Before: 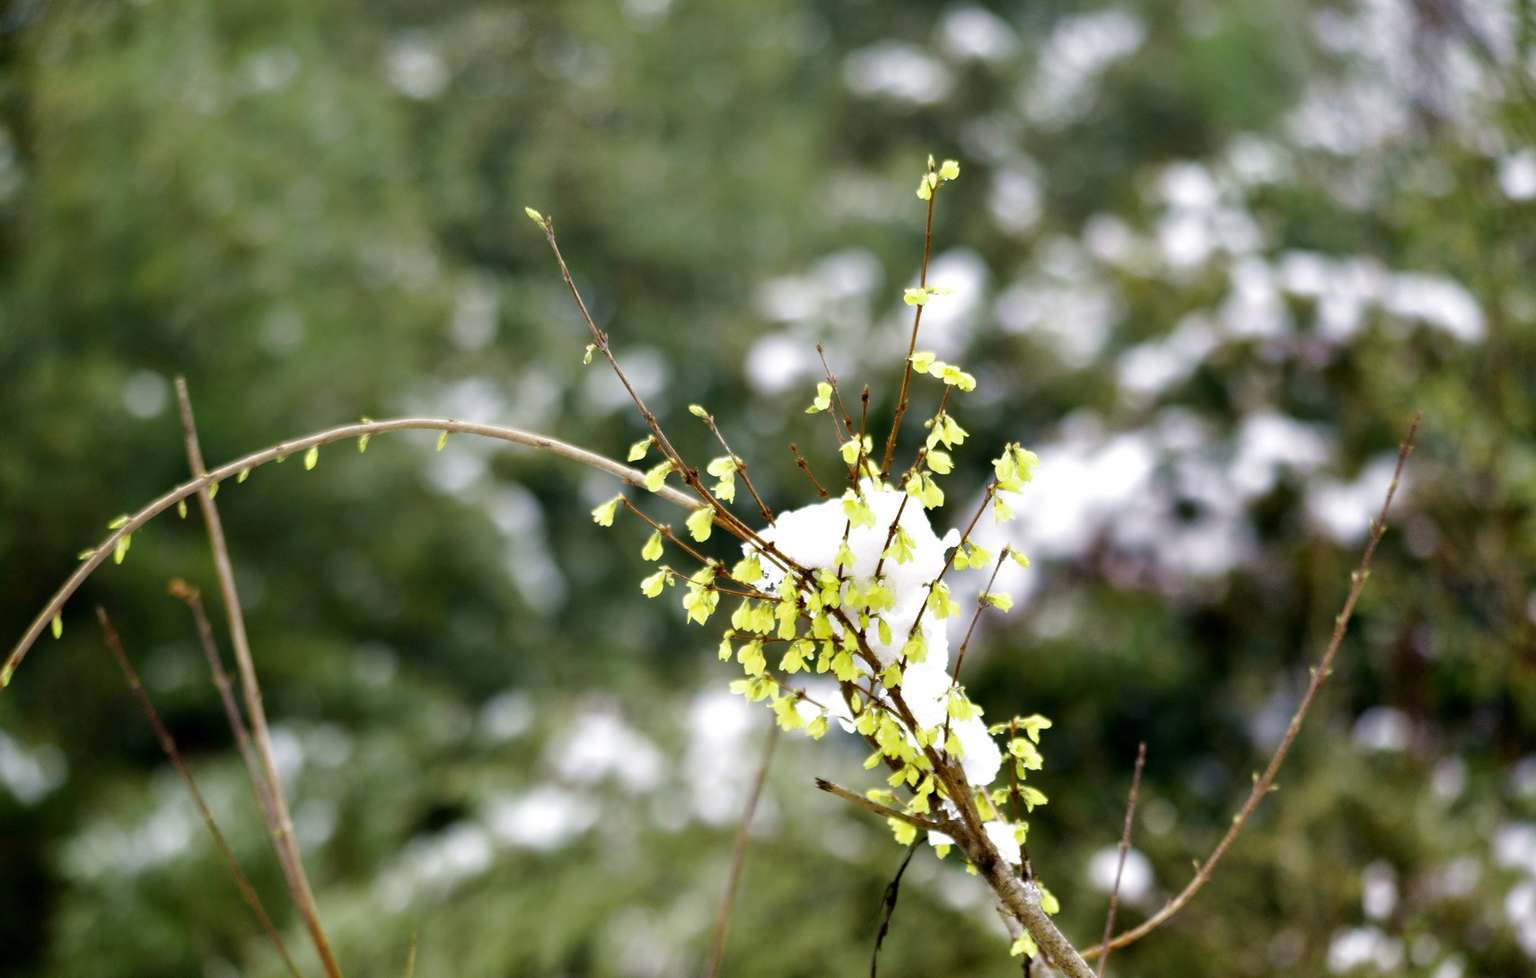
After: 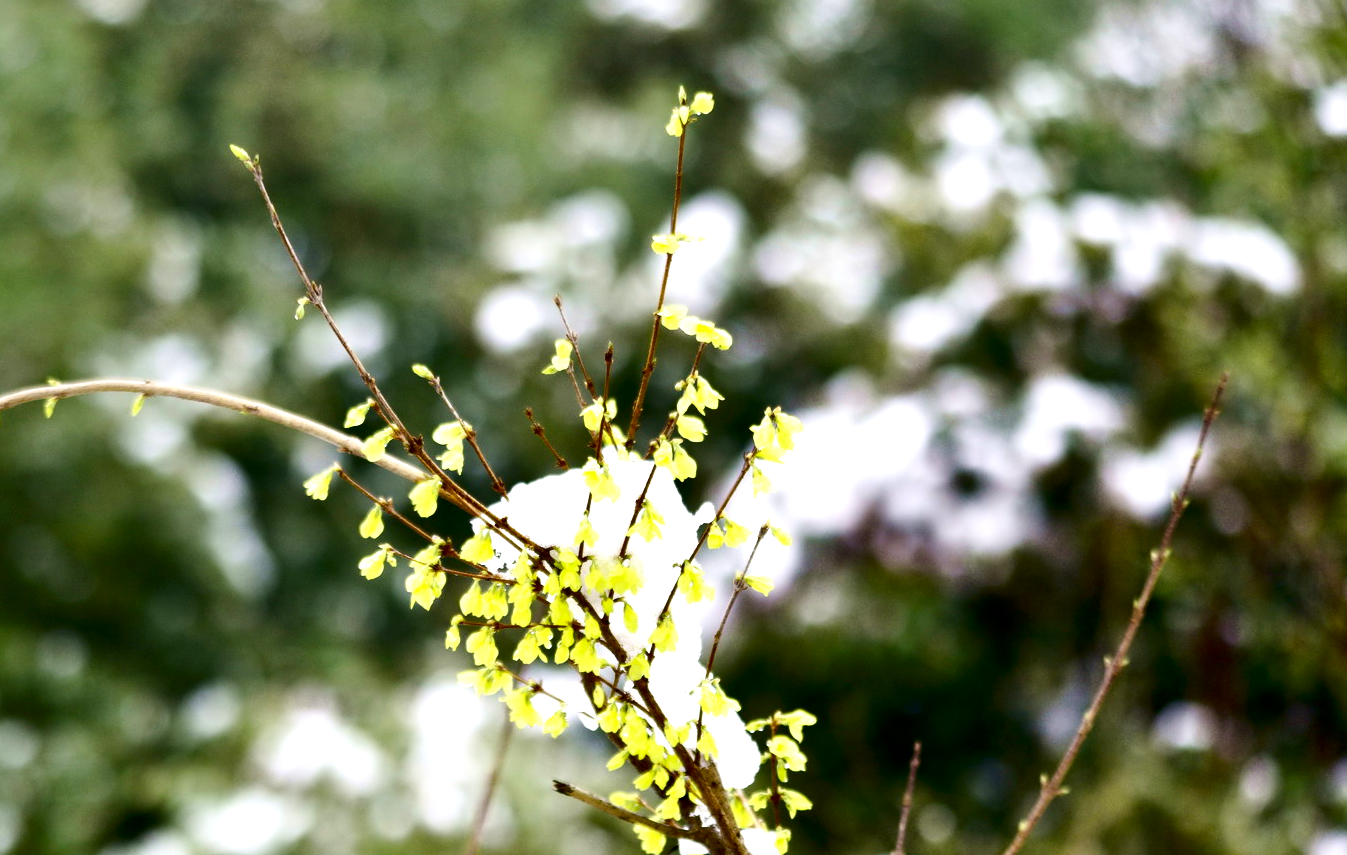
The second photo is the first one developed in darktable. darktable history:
crop and rotate: left 20.778%, top 7.953%, right 0.48%, bottom 13.531%
contrast brightness saturation: contrast 0.198, brightness -0.107, saturation 0.096
exposure: black level correction 0.001, exposure 0.499 EV, compensate exposure bias true, compensate highlight preservation false
